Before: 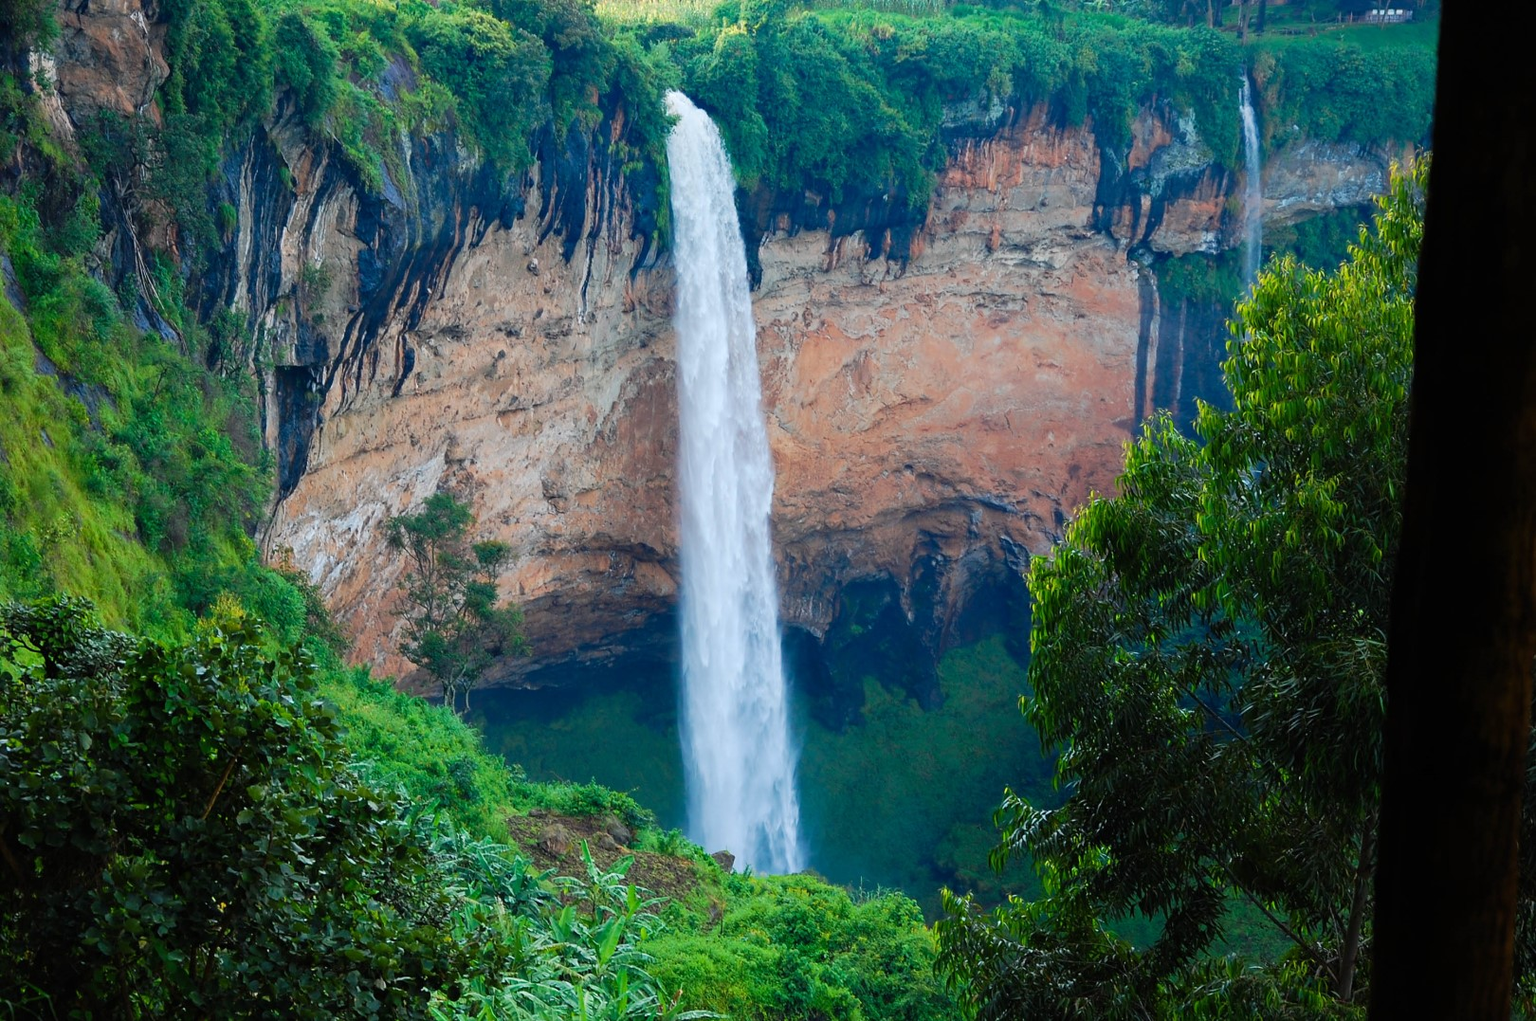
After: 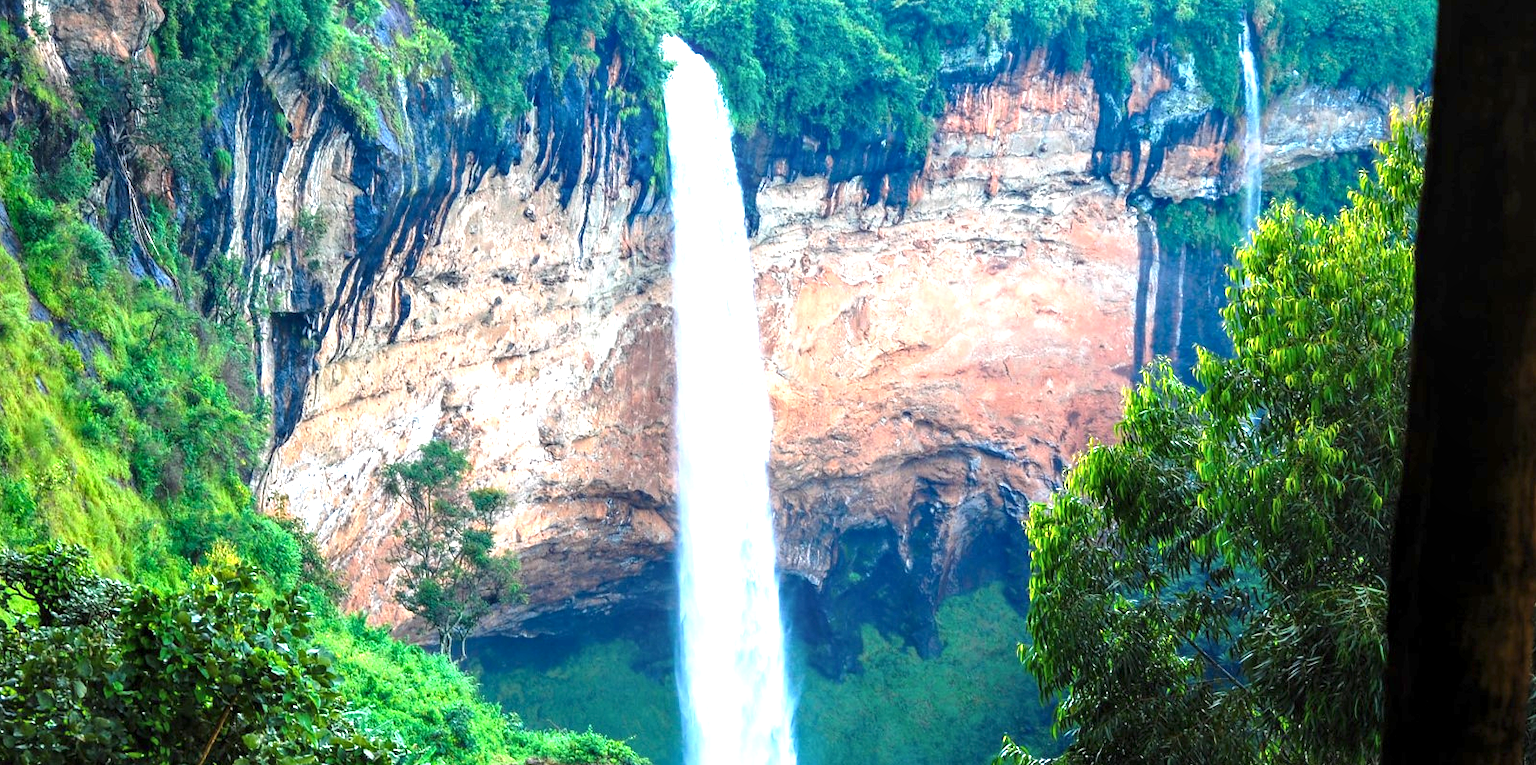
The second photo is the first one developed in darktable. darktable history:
local contrast: detail 130%
exposure: black level correction 0, exposure 1.45 EV, compensate exposure bias true, compensate highlight preservation false
crop: left 0.387%, top 5.469%, bottom 19.809%
